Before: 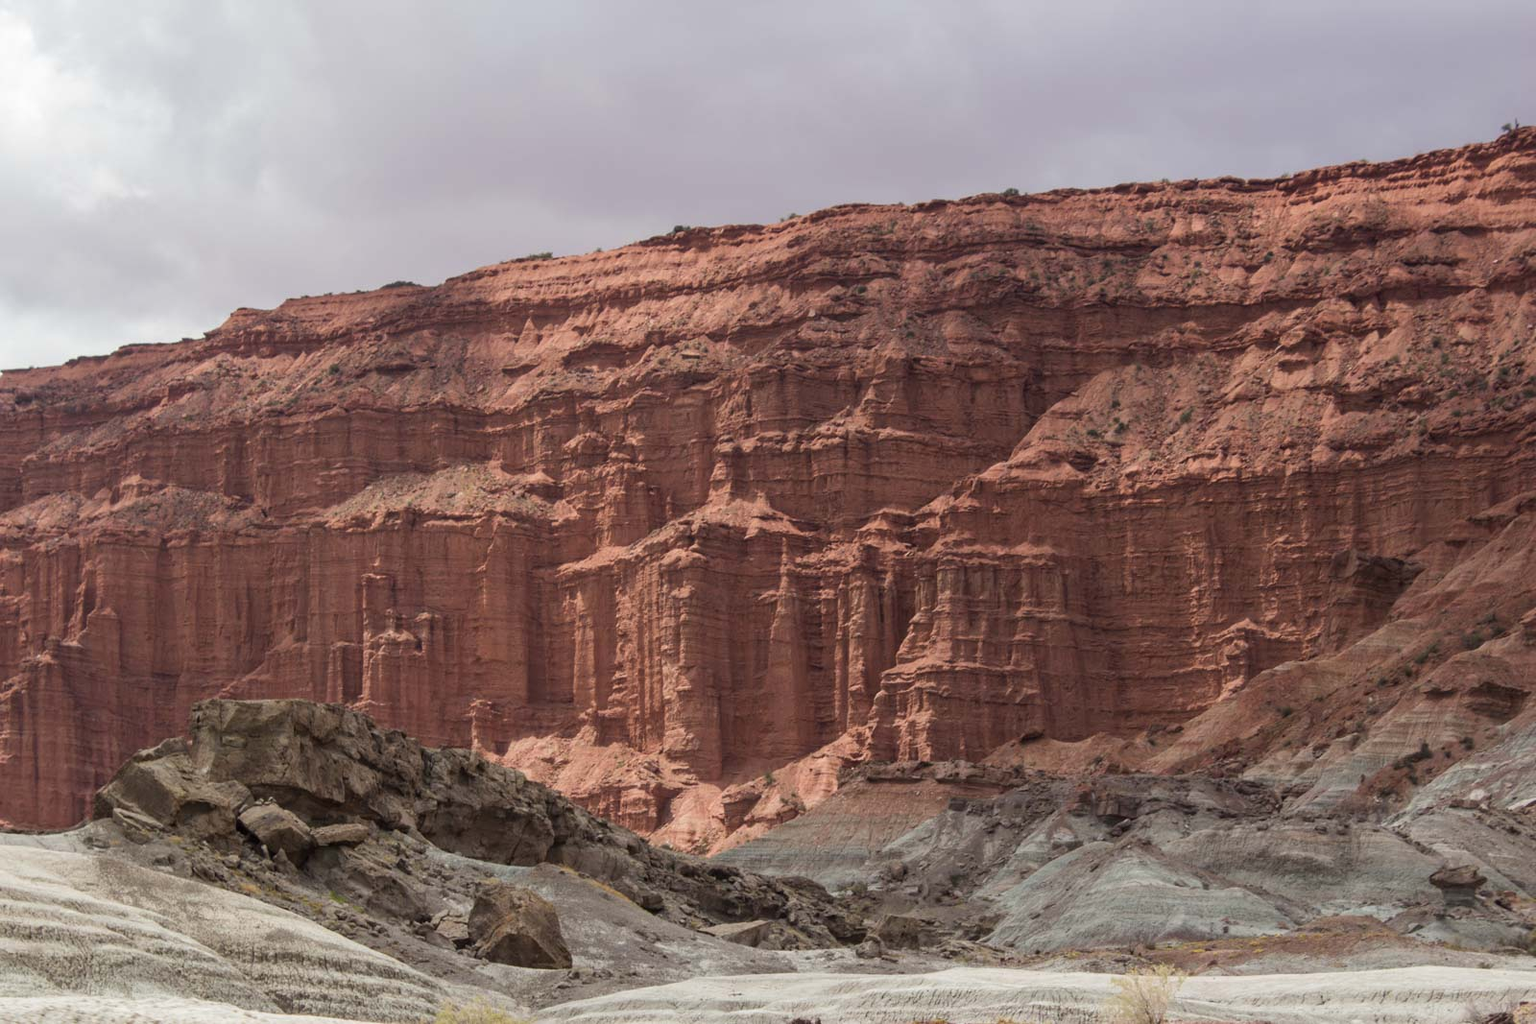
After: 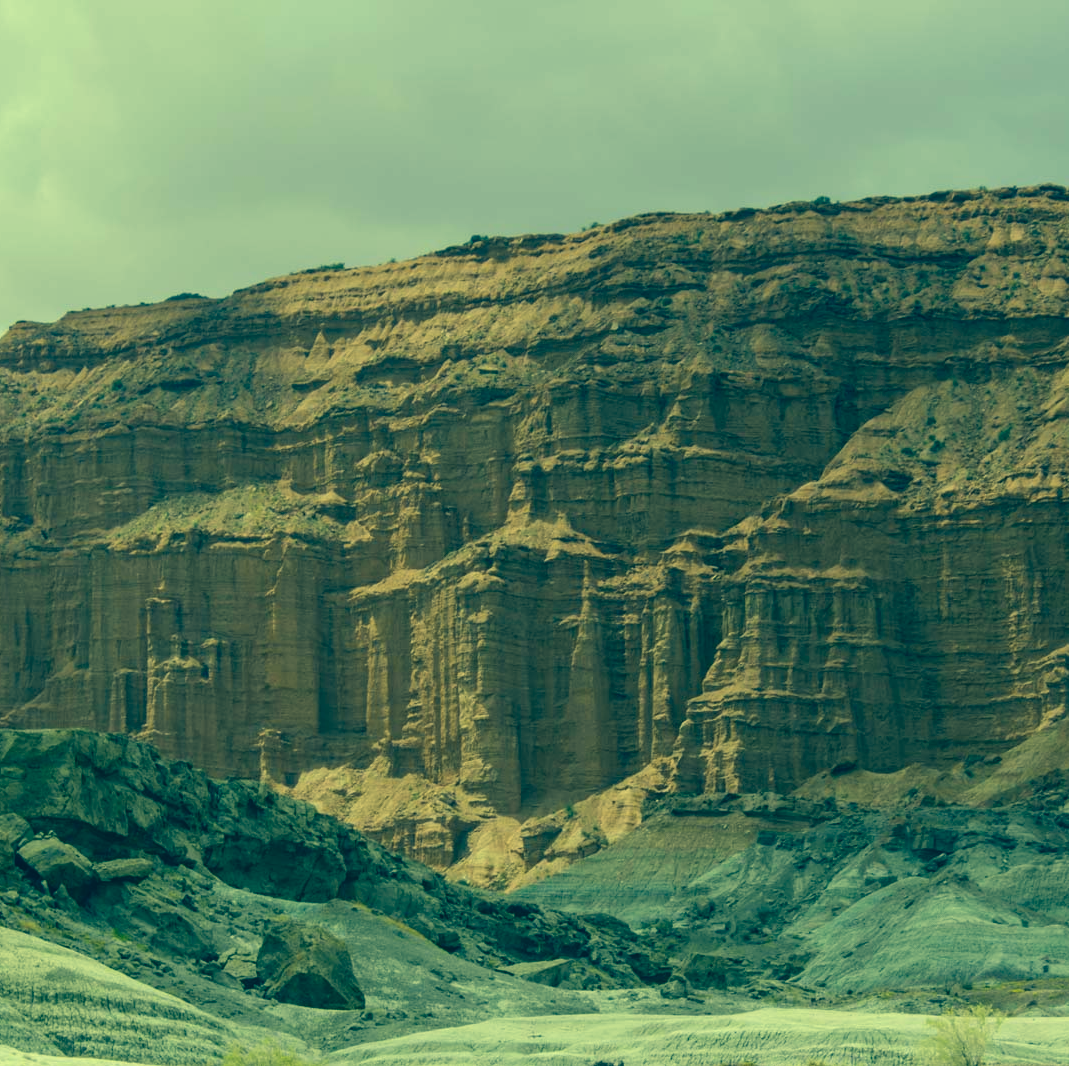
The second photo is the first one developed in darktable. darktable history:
color correction: highlights a* -16.32, highlights b* 39.87, shadows a* -39.75, shadows b* -26.95
crop and rotate: left 14.467%, right 18.704%
